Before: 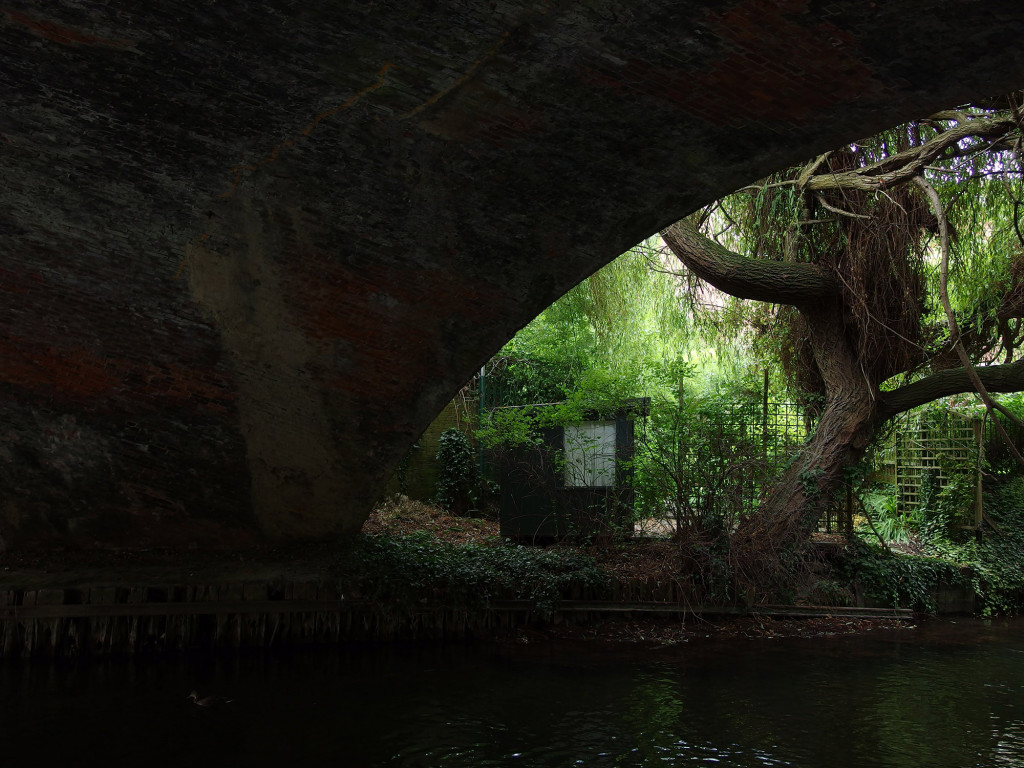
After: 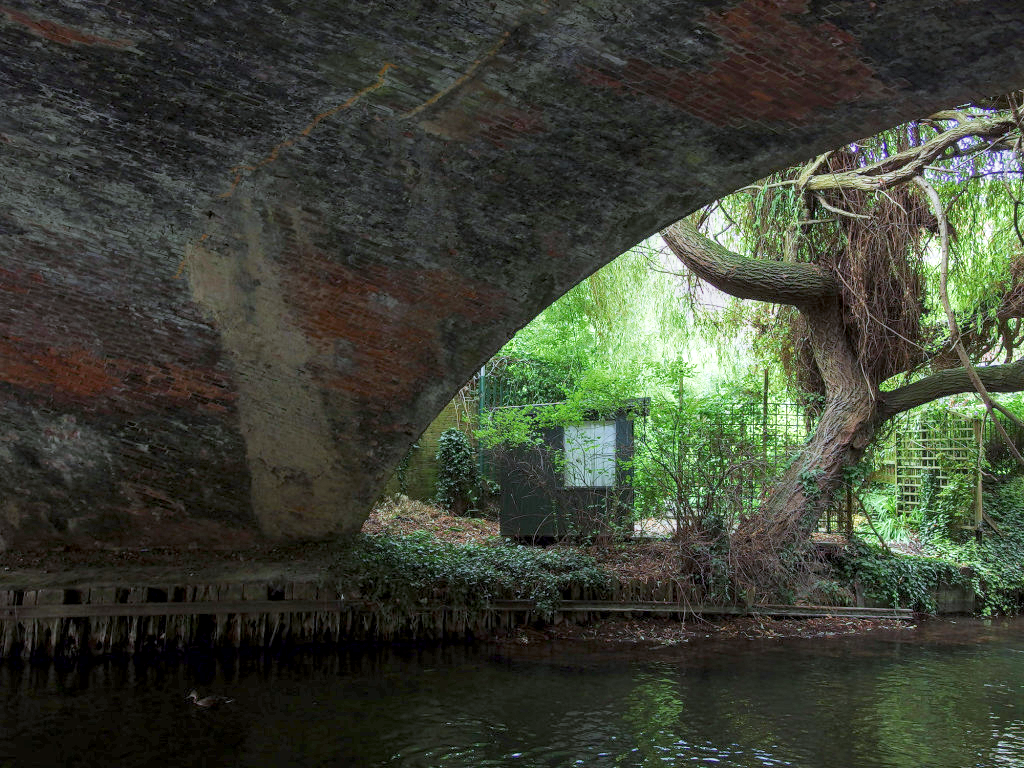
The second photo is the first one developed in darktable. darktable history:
local contrast: on, module defaults
white balance: red 0.926, green 1.003, blue 1.133
filmic rgb: middle gray luminance 4.29%, black relative exposure -13 EV, white relative exposure 5 EV, threshold 6 EV, target black luminance 0%, hardness 5.19, latitude 59.69%, contrast 0.767, highlights saturation mix 5%, shadows ↔ highlights balance 25.95%, add noise in highlights 0, color science v3 (2019), use custom middle-gray values true, iterations of high-quality reconstruction 0, contrast in highlights soft, enable highlight reconstruction true
